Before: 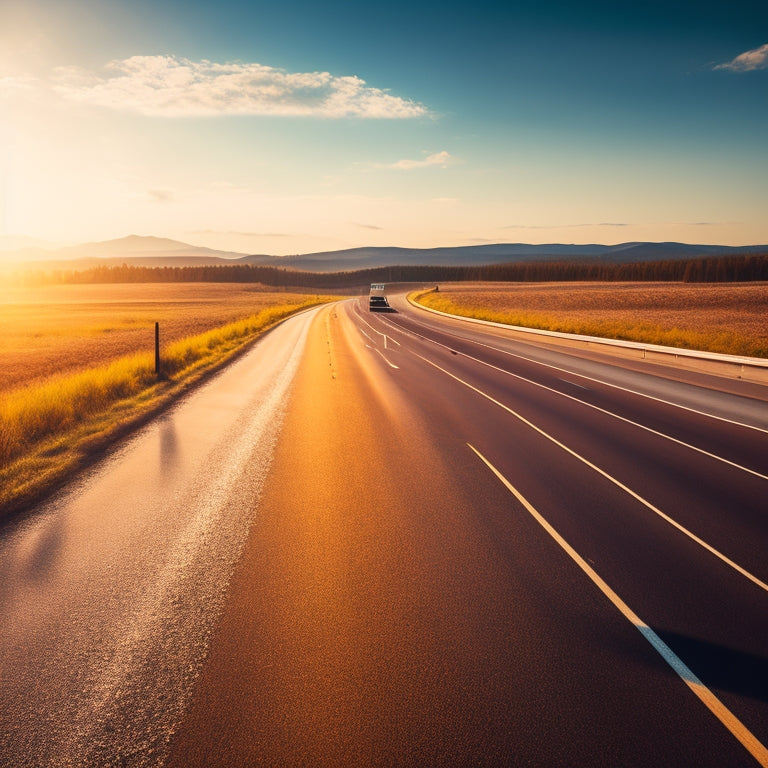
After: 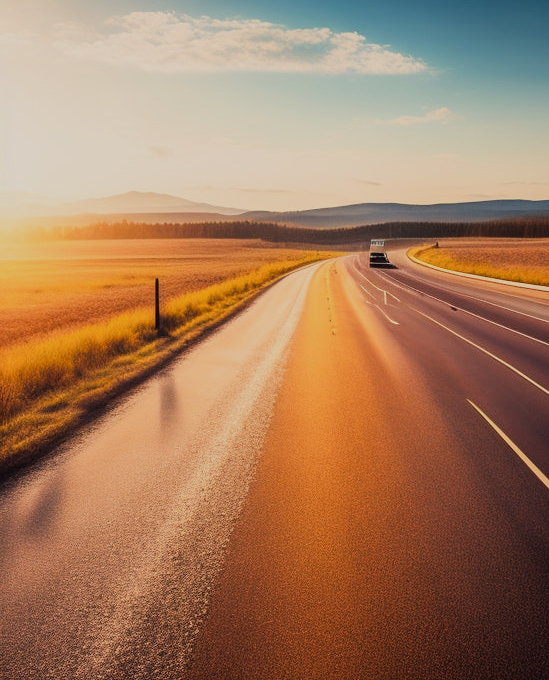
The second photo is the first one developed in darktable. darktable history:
crop: top 5.752%, right 27.895%, bottom 5.676%
color zones: curves: ch1 [(0, 0.513) (0.143, 0.524) (0.286, 0.511) (0.429, 0.506) (0.571, 0.503) (0.714, 0.503) (0.857, 0.508) (1, 0.513)]
filmic rgb: black relative exposure -7.65 EV, white relative exposure 4.56 EV, threshold 2.98 EV, hardness 3.61, contrast 1.052, enable highlight reconstruction true
